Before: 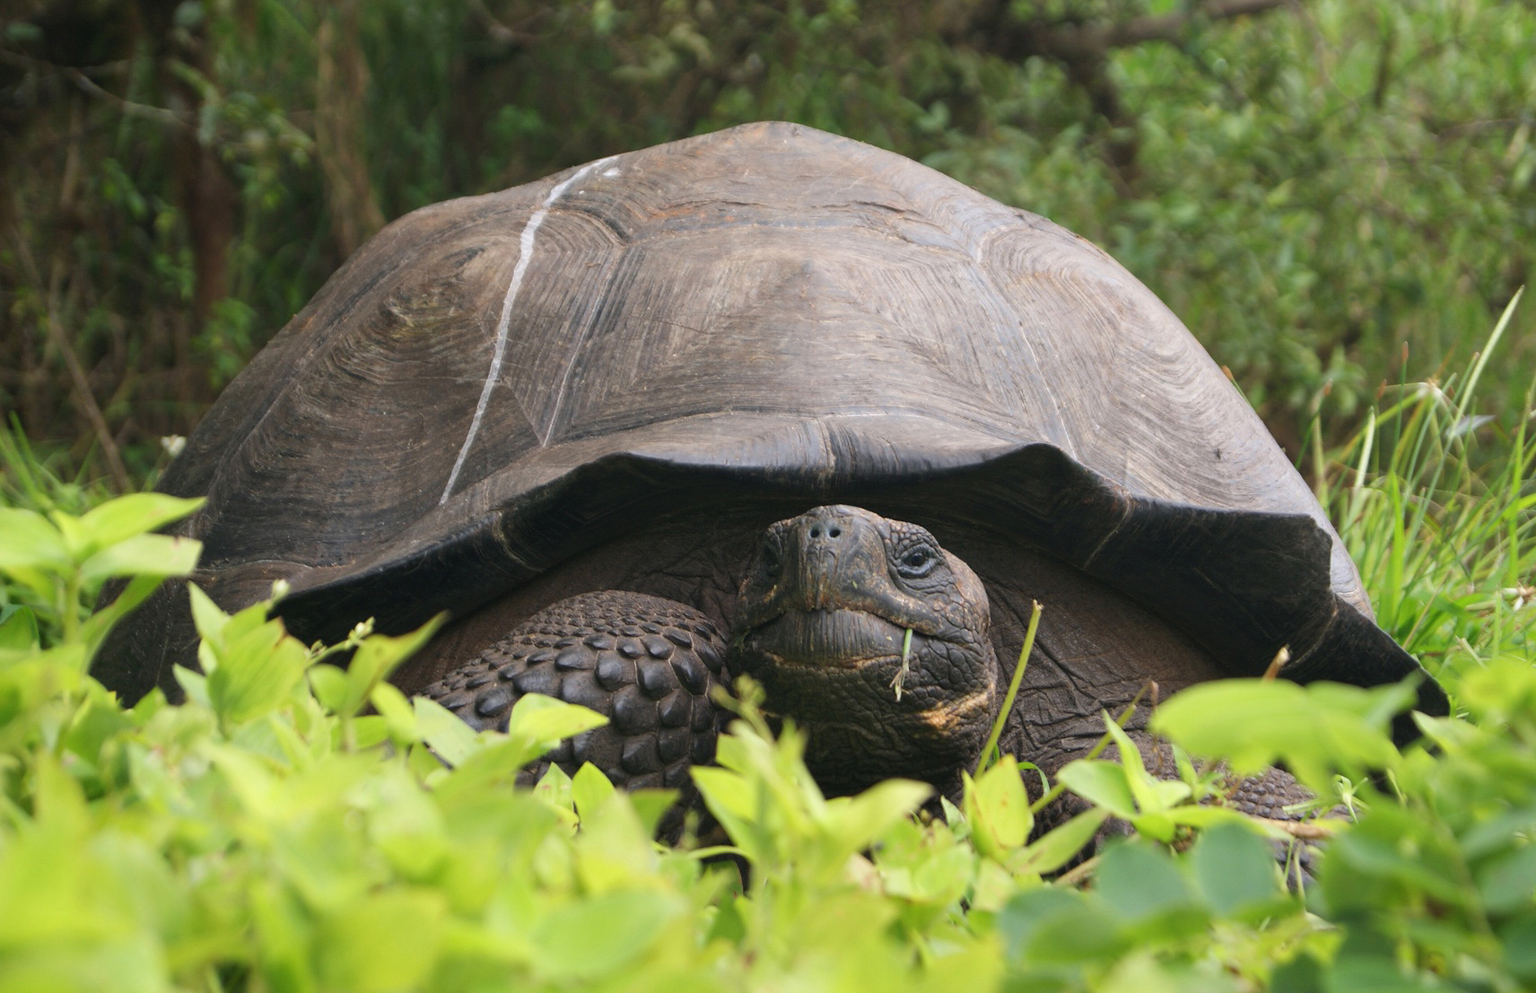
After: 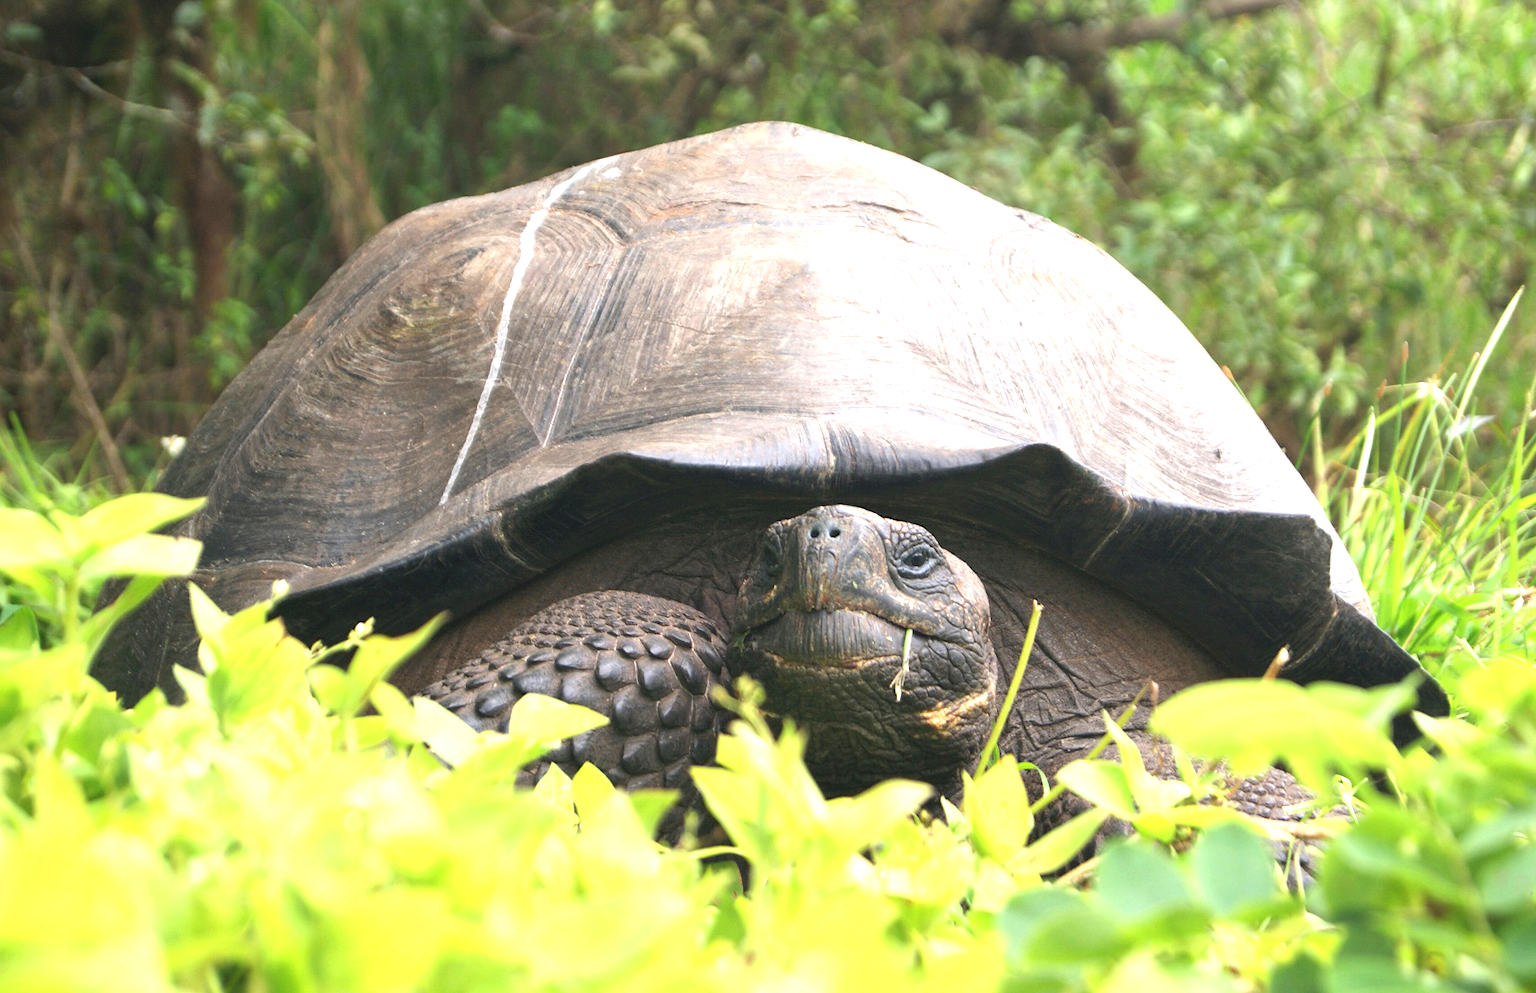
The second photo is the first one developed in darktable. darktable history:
exposure: black level correction 0, exposure 1.186 EV, compensate exposure bias true, compensate highlight preservation false
